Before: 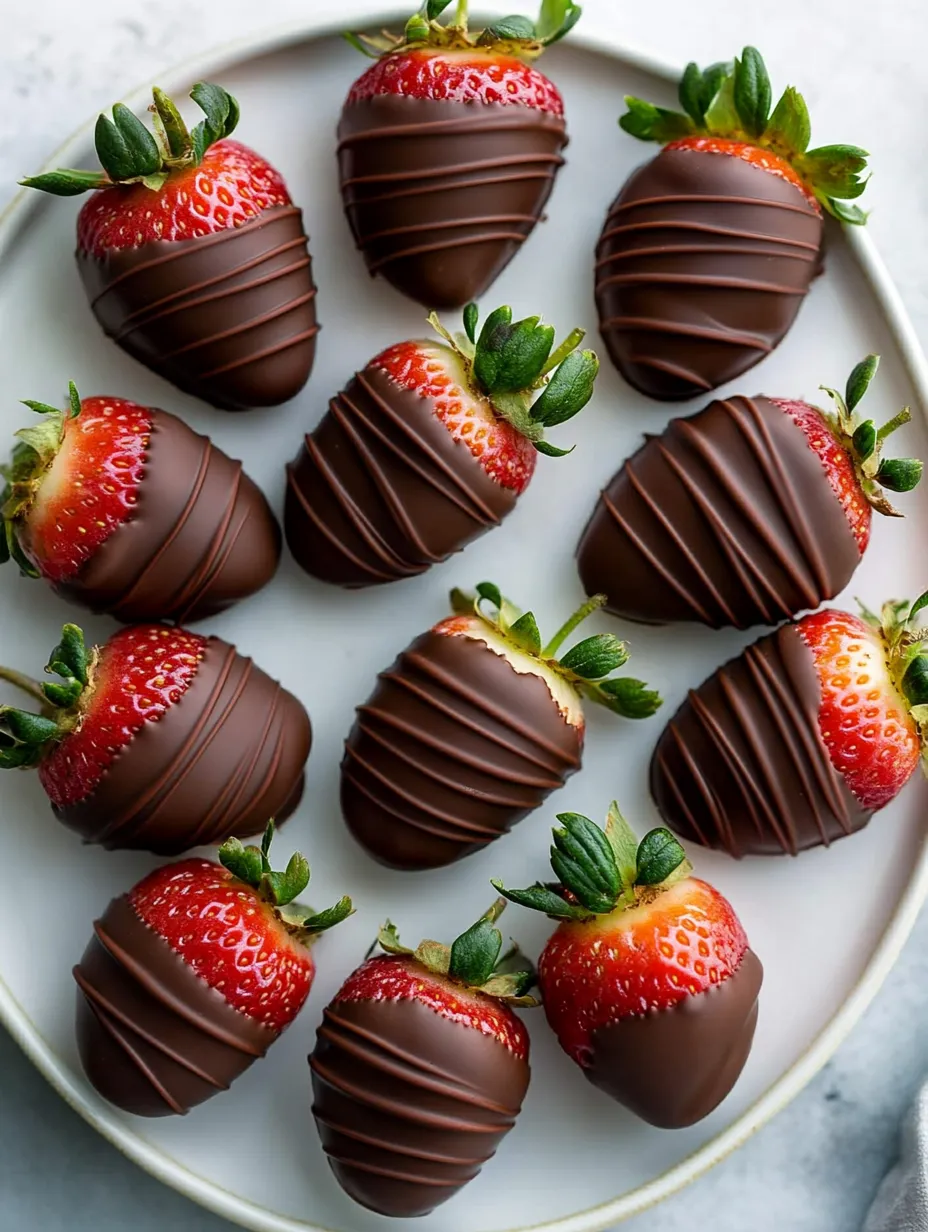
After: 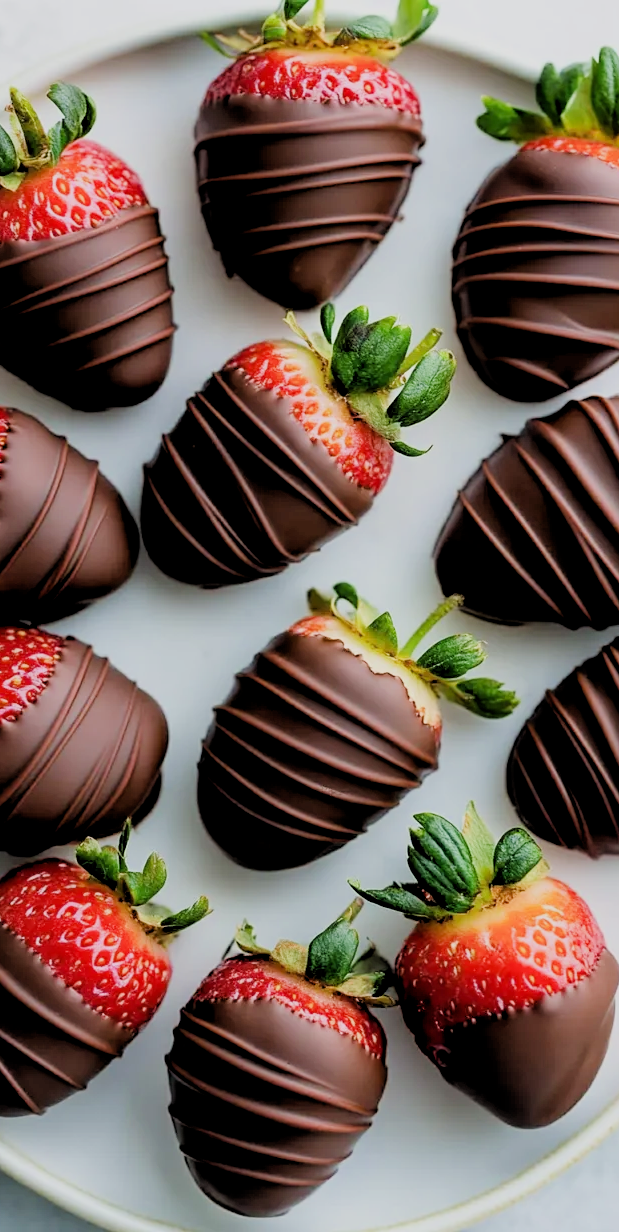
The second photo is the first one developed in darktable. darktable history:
crop and rotate: left 15.446%, right 17.836%
exposure: black level correction 0, exposure 0.5 EV, compensate highlight preservation false
filmic rgb: black relative exposure -7.15 EV, white relative exposure 5.36 EV, hardness 3.02
rgb levels: levels [[0.013, 0.434, 0.89], [0, 0.5, 1], [0, 0.5, 1]]
